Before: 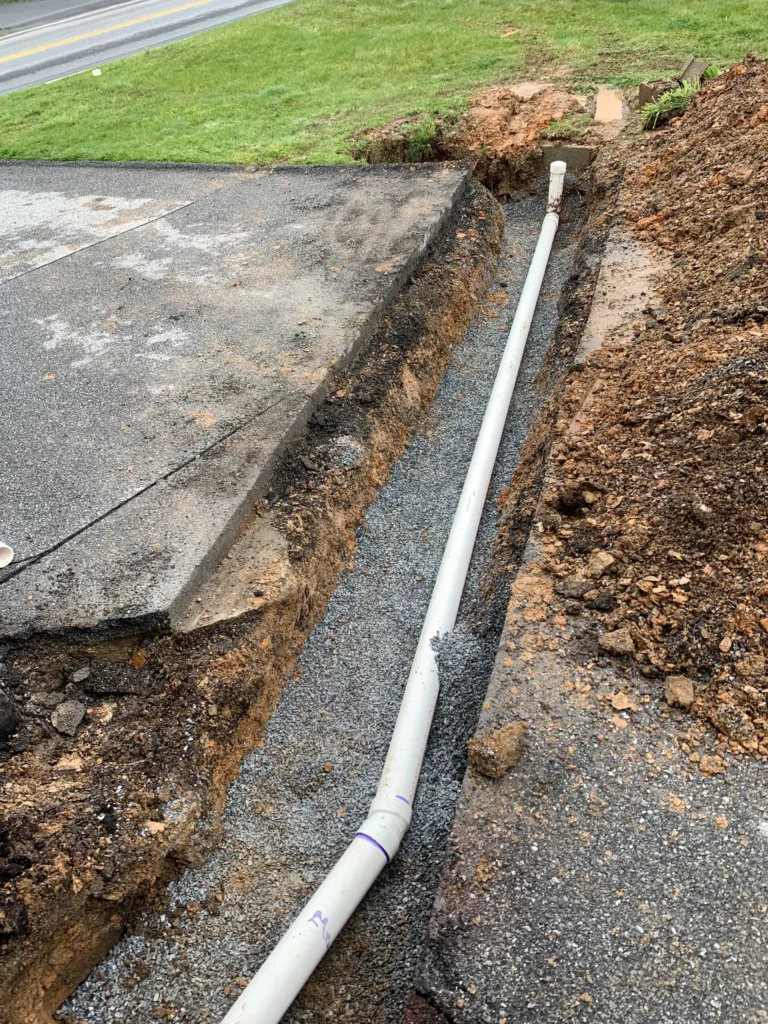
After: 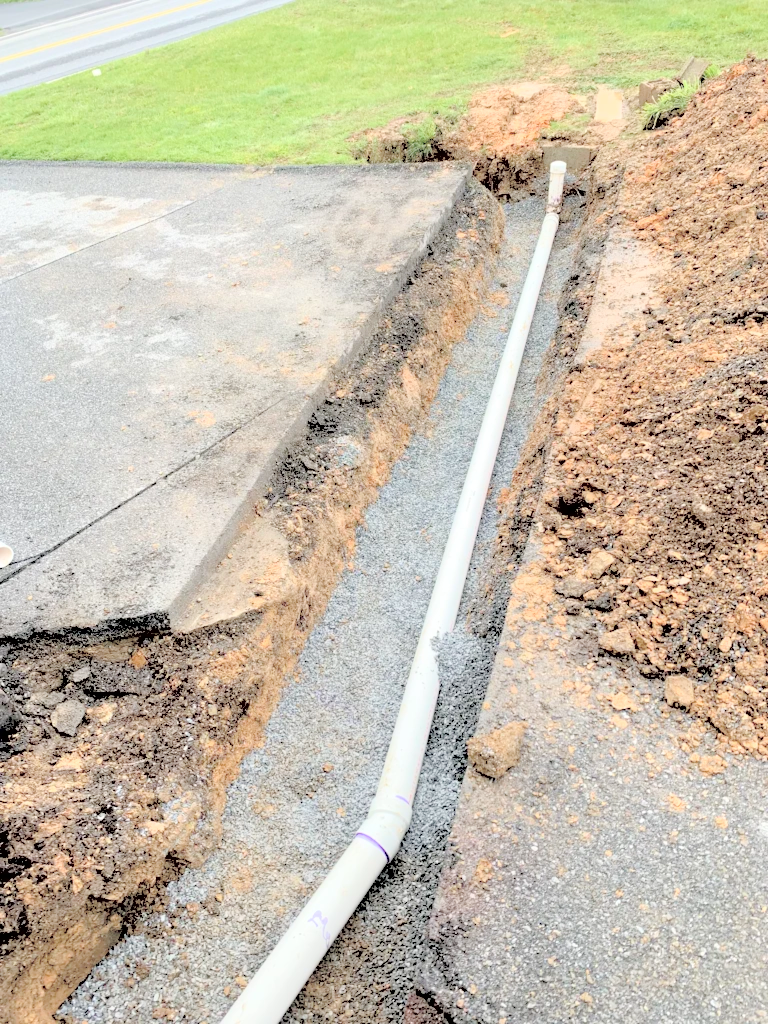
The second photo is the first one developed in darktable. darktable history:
contrast brightness saturation: brightness 1
exposure: black level correction 0.01, exposure 0.014 EV, compensate highlight preservation false
